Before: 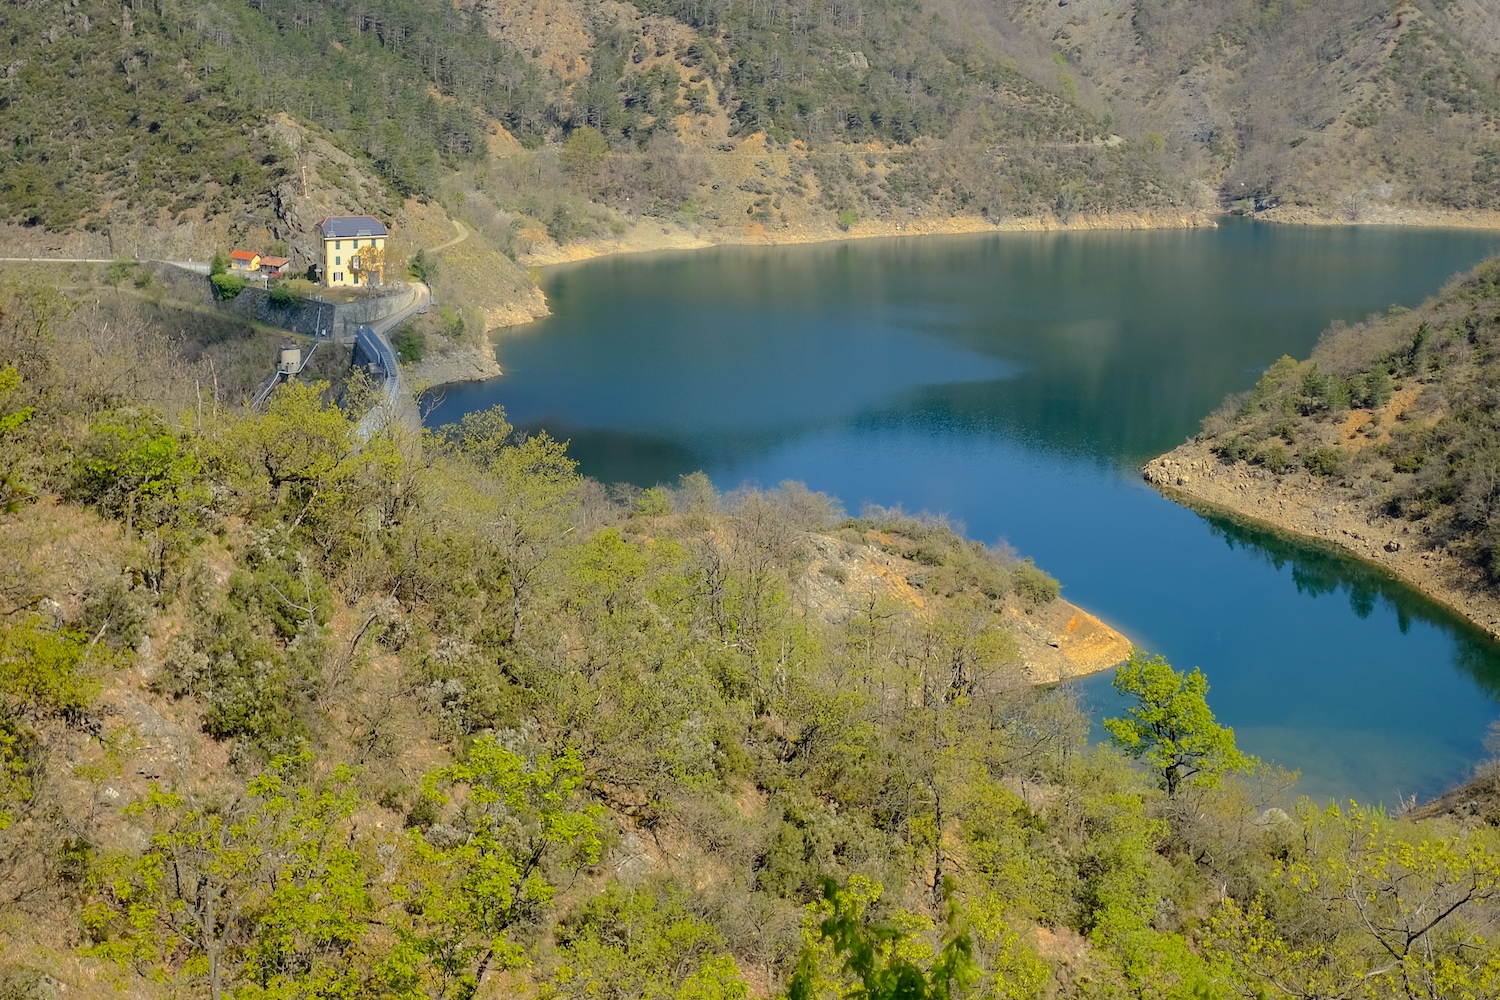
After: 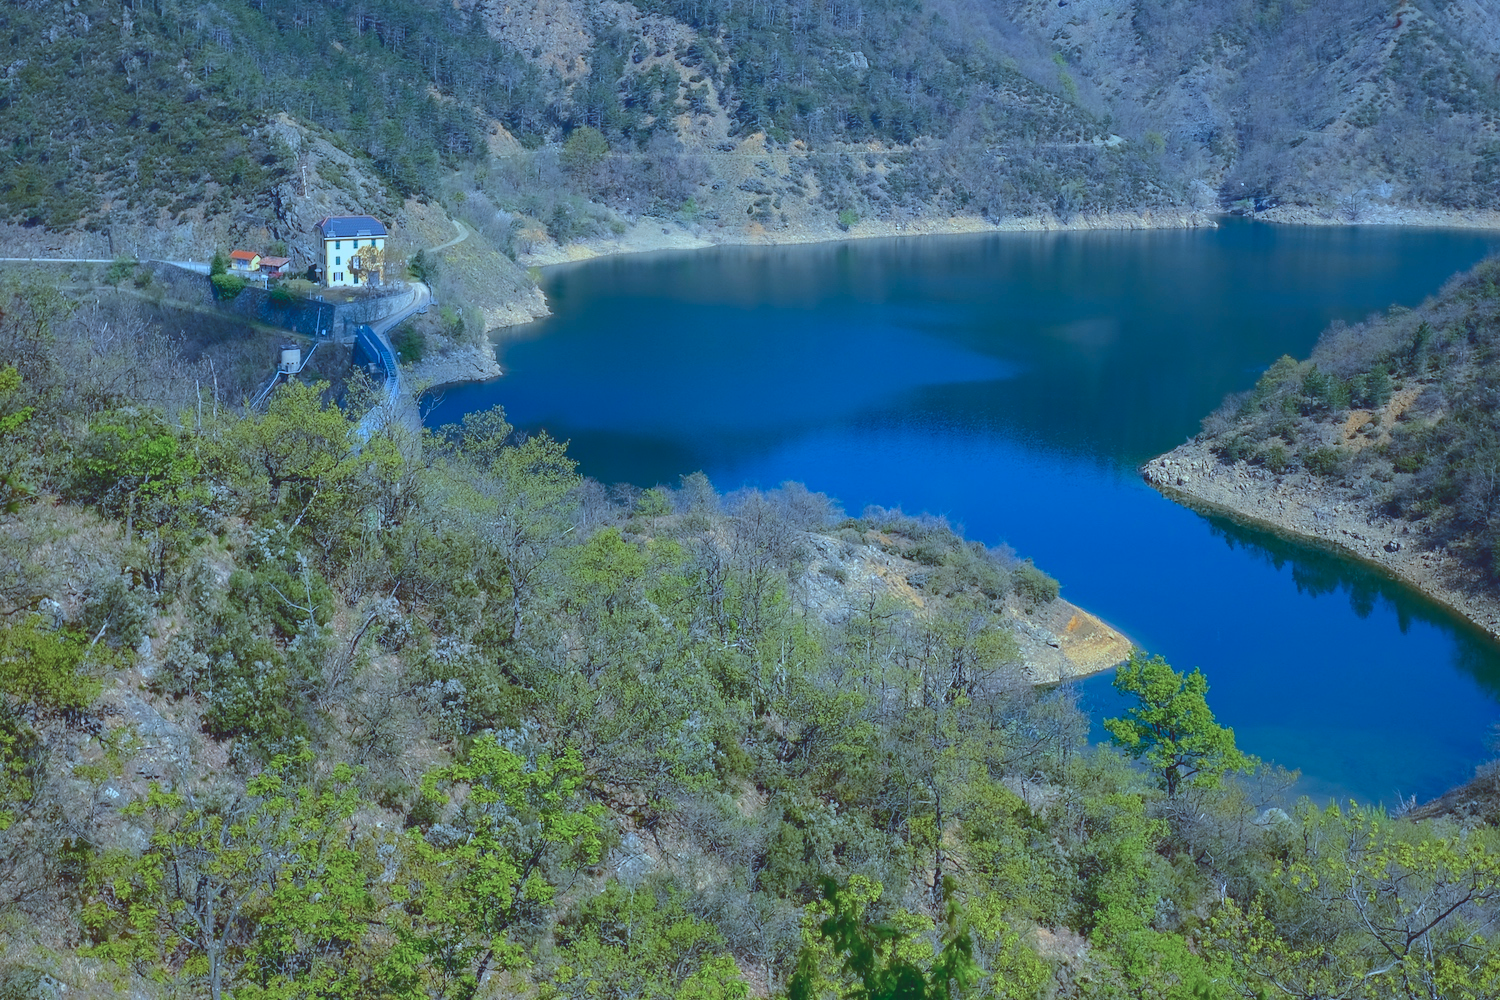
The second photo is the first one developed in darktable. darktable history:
color calibration: illuminant custom, x 0.432, y 0.395, temperature 3098 K
tone curve: curves: ch0 [(0, 0.142) (0.384, 0.314) (0.752, 0.711) (0.991, 0.95)]; ch1 [(0.006, 0.129) (0.346, 0.384) (1, 1)]; ch2 [(0.003, 0.057) (0.261, 0.248) (1, 1)], color space Lab, independent channels
